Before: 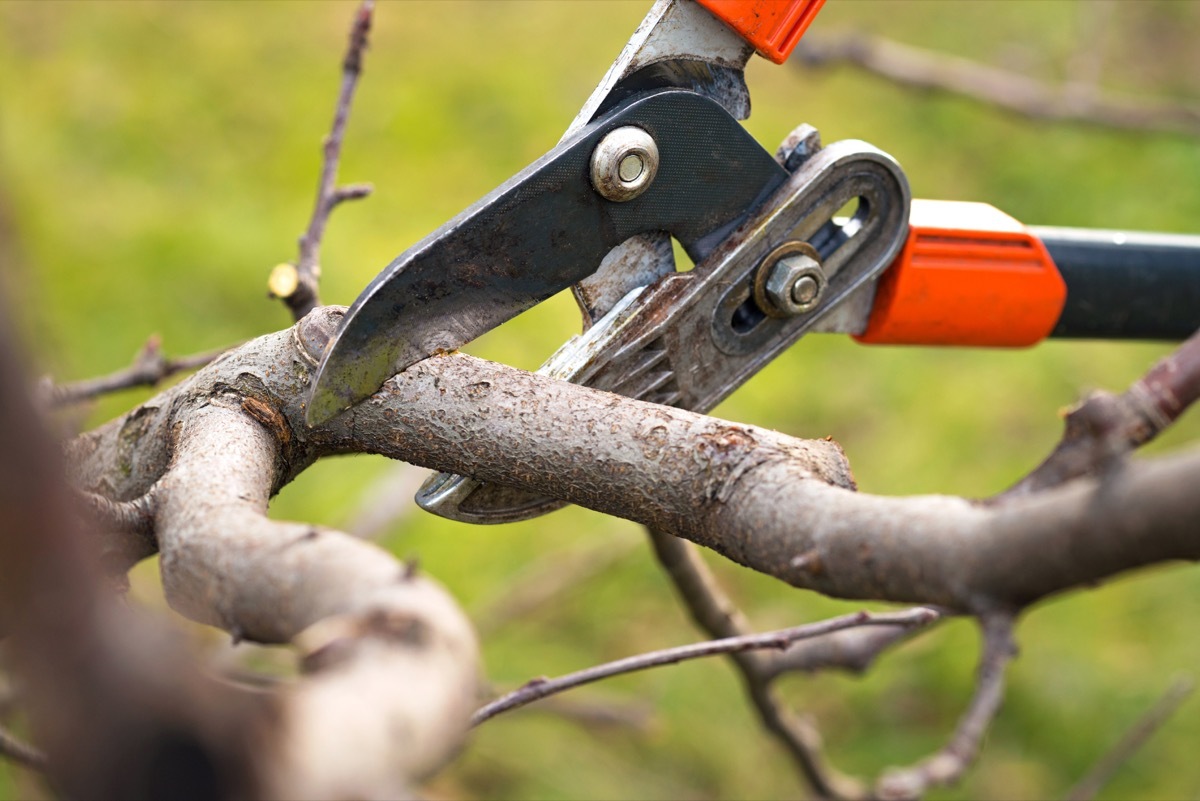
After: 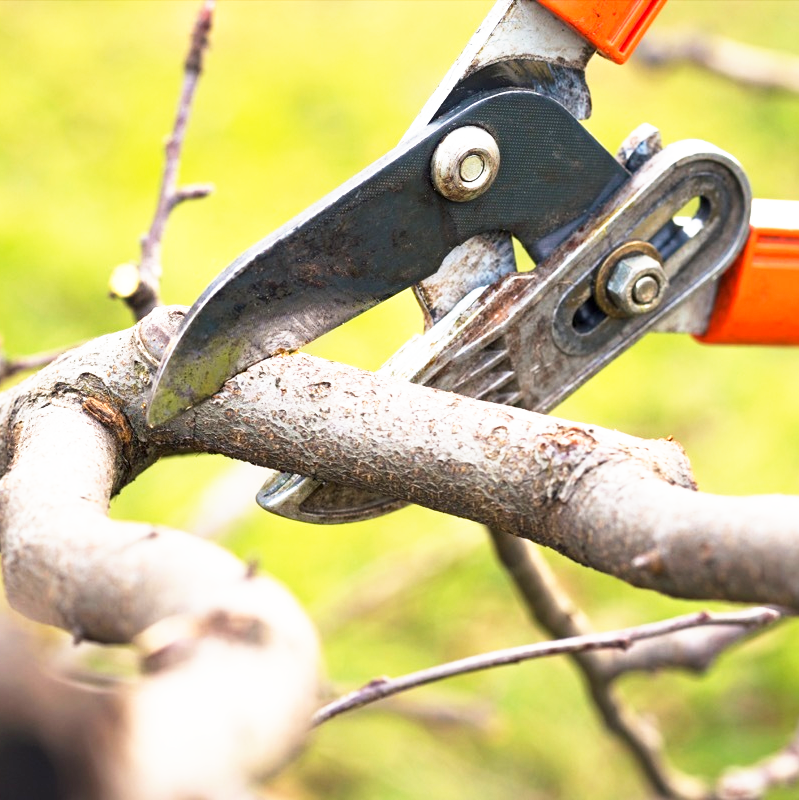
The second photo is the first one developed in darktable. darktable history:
crop and rotate: left 13.324%, right 20.06%
base curve: curves: ch0 [(0, 0) (0.495, 0.917) (1, 1)], preserve colors none
